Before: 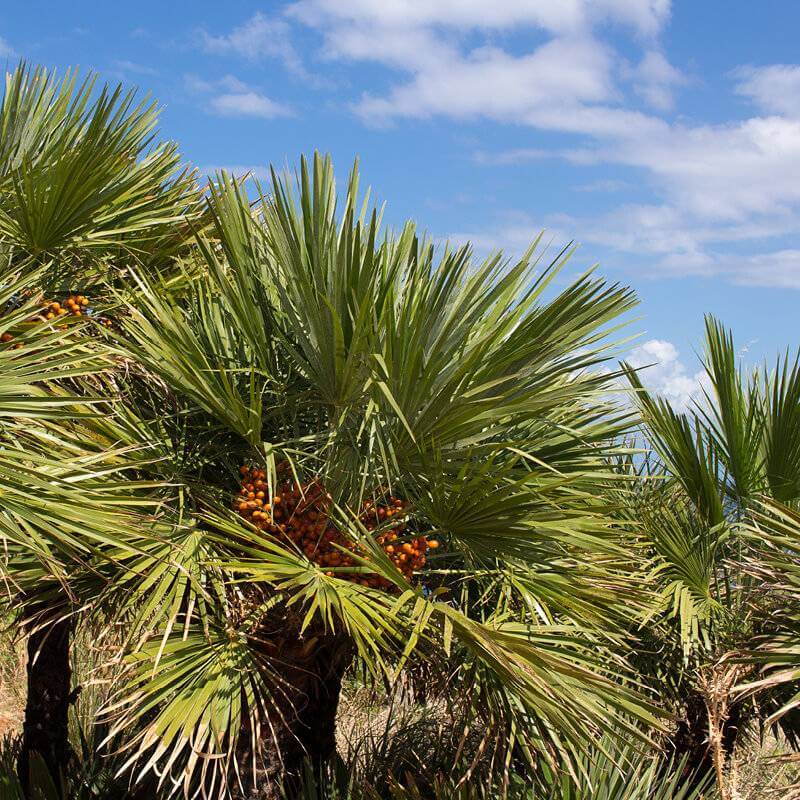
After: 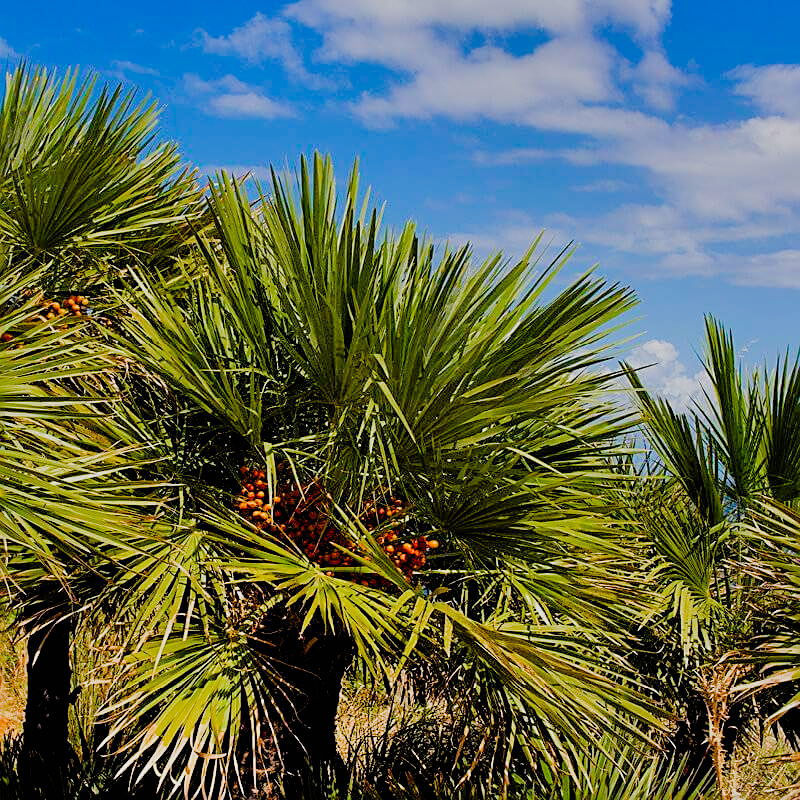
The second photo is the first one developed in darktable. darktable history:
color balance rgb: perceptual saturation grading › global saturation 45%, perceptual saturation grading › highlights -25%, perceptual saturation grading › shadows 50%, perceptual brilliance grading › global brilliance 3%, global vibrance 3%
filmic rgb: black relative exposure -4.4 EV, white relative exposure 5 EV, threshold 3 EV, hardness 2.23, latitude 40.06%, contrast 1.15, highlights saturation mix 10%, shadows ↔ highlights balance 1.04%, preserve chrominance RGB euclidean norm (legacy), color science v4 (2020), enable highlight reconstruction true
exposure: compensate highlight preservation false
shadows and highlights: radius 108.52, shadows 44.07, highlights -67.8, low approximation 0.01, soften with gaussian
sharpen: on, module defaults
